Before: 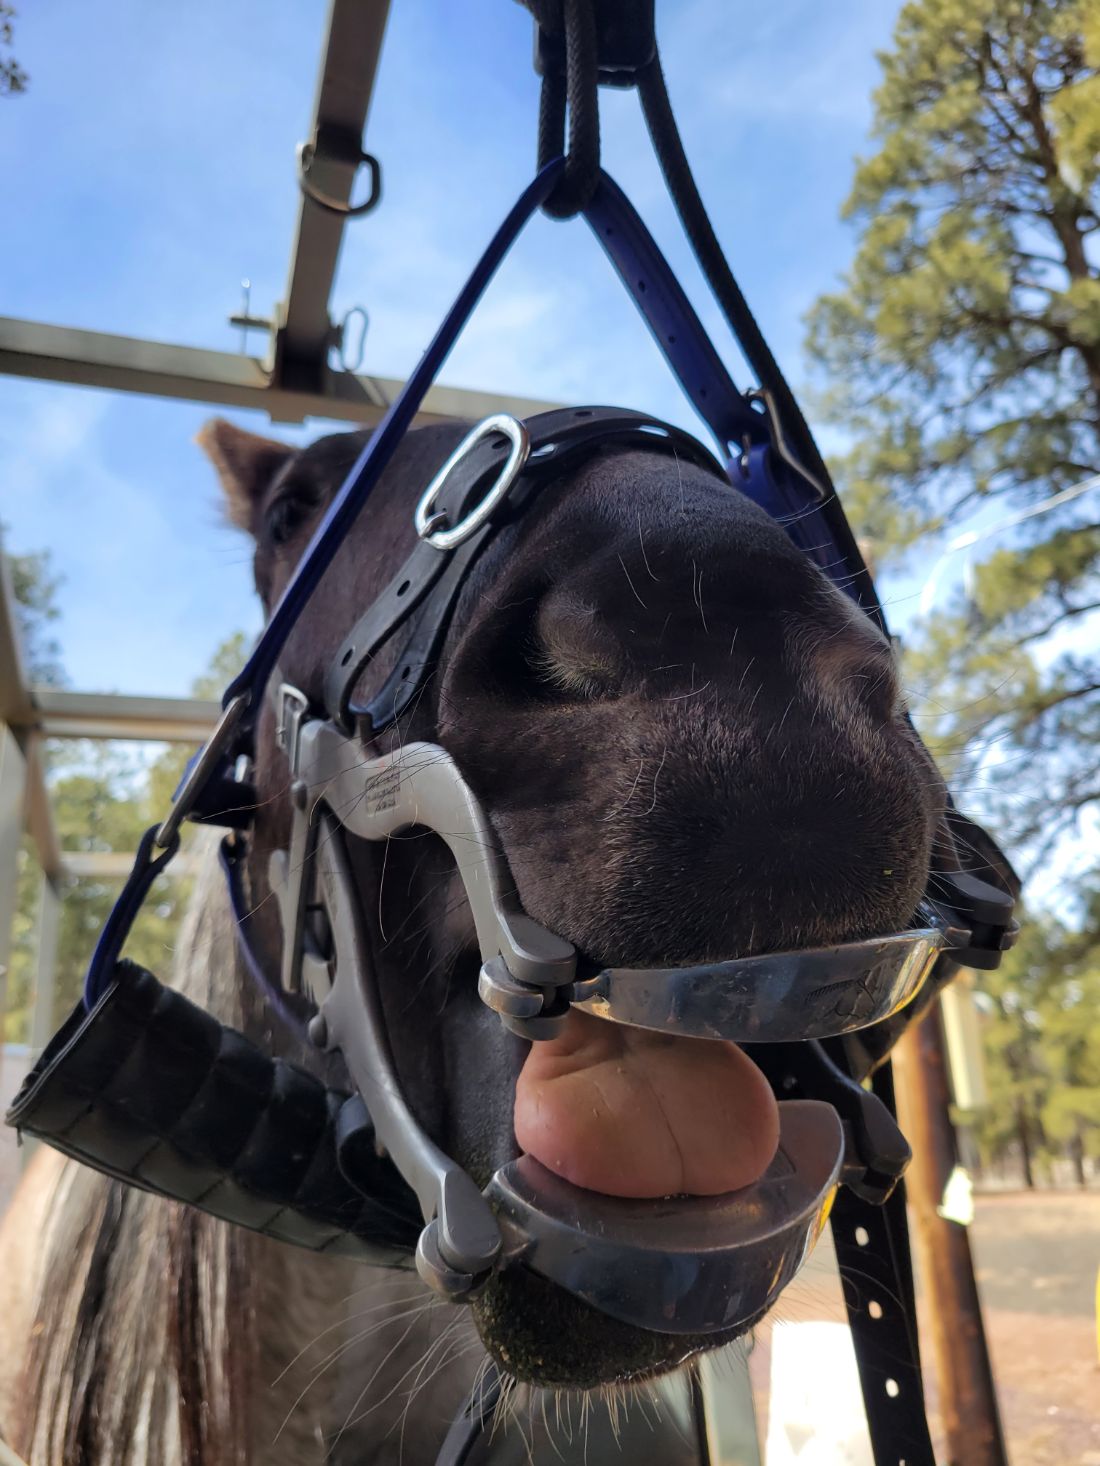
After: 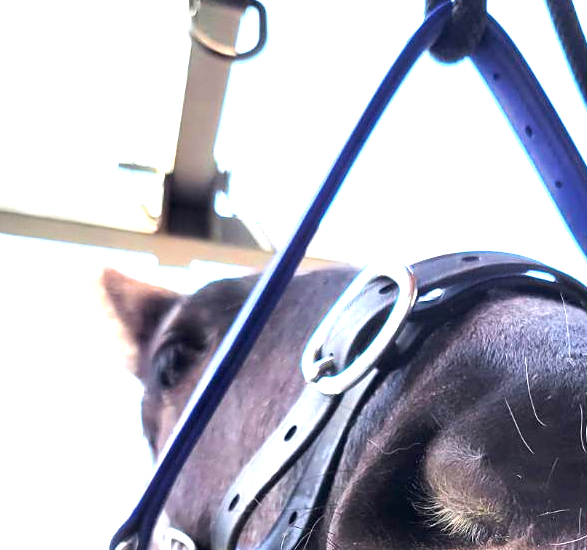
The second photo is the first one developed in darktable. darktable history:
crop: left 10.333%, top 10.636%, right 36.229%, bottom 51.78%
exposure: black level correction 0, exposure 2.132 EV, compensate exposure bias true, compensate highlight preservation false
tone equalizer: -8 EV -0.381 EV, -7 EV -0.38 EV, -6 EV -0.309 EV, -5 EV -0.192 EV, -3 EV 0.205 EV, -2 EV 0.359 EV, -1 EV 0.408 EV, +0 EV 0.435 EV, mask exposure compensation -0.502 EV
